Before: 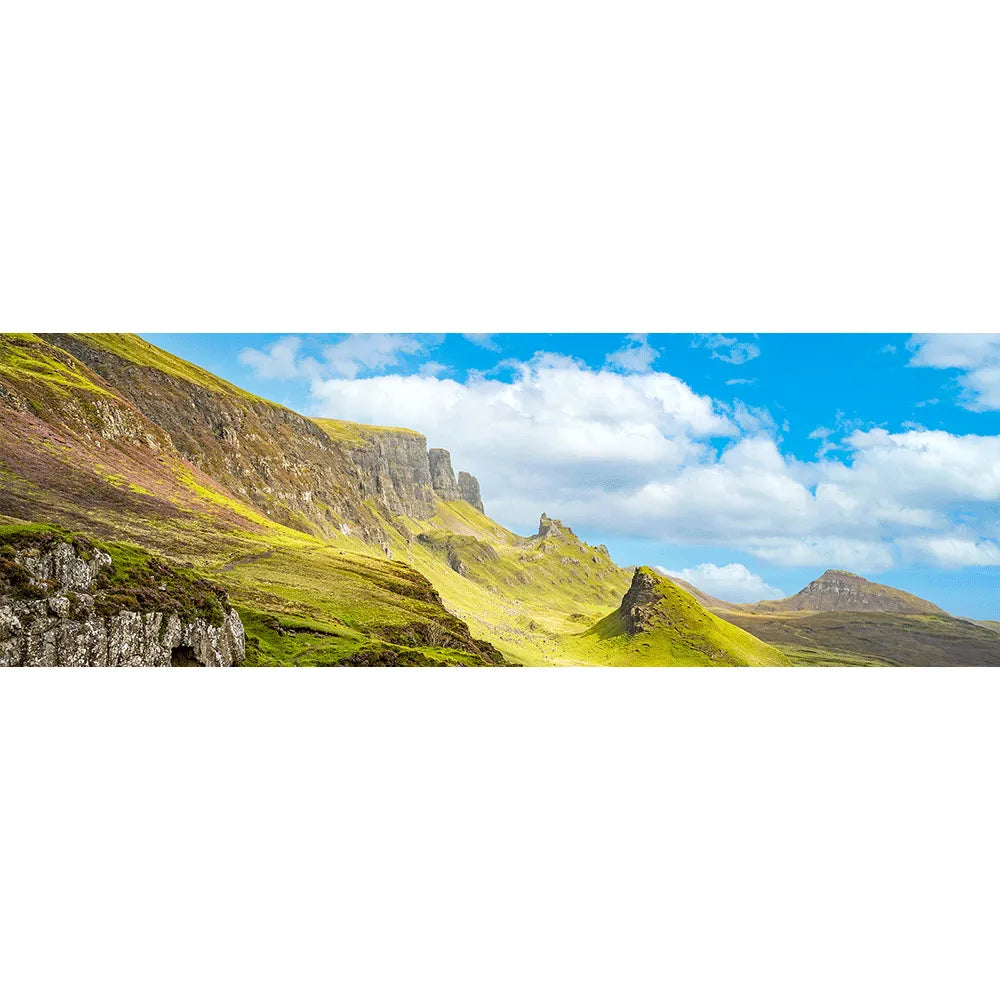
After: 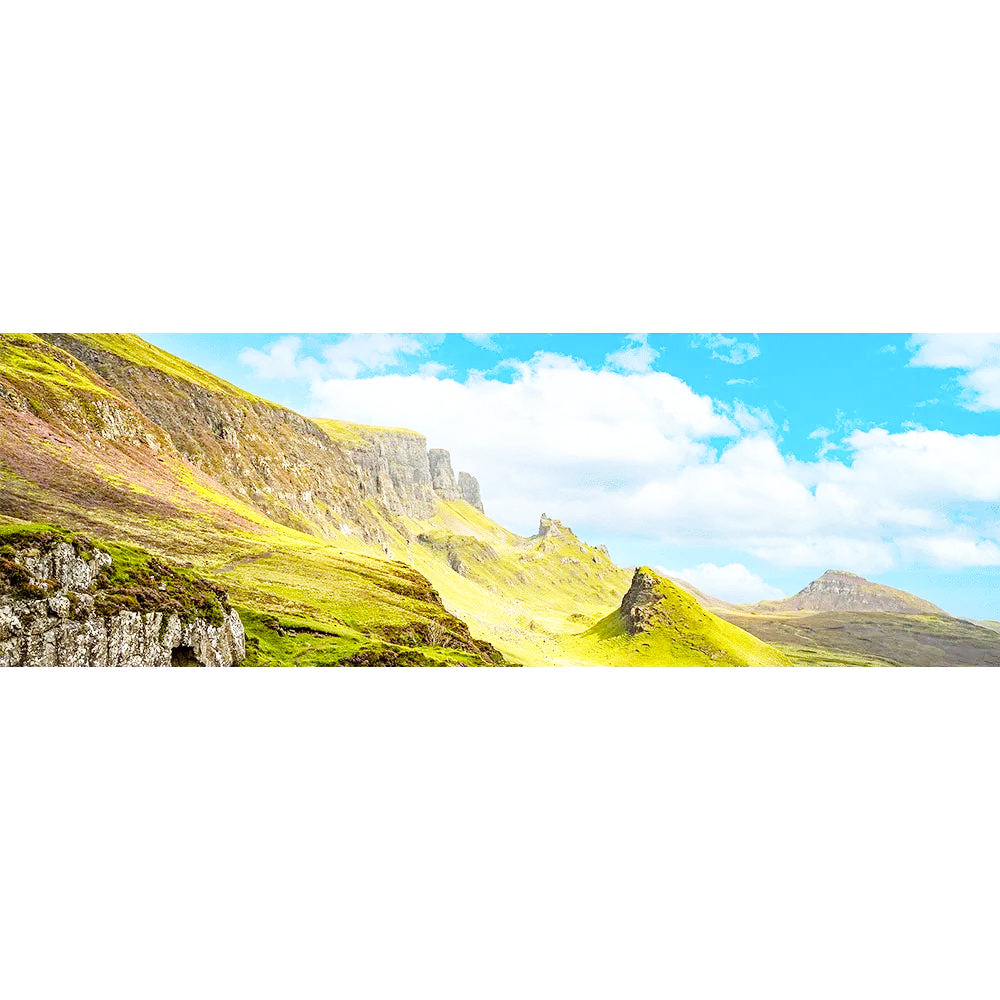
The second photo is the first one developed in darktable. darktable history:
haze removal: compatibility mode true, adaptive false
contrast brightness saturation: contrast 0.037, saturation 0.074
base curve: curves: ch0 [(0, 0) (0.008, 0.007) (0.022, 0.029) (0.048, 0.089) (0.092, 0.197) (0.191, 0.399) (0.275, 0.534) (0.357, 0.65) (0.477, 0.78) (0.542, 0.833) (0.799, 0.973) (1, 1)], preserve colors none
